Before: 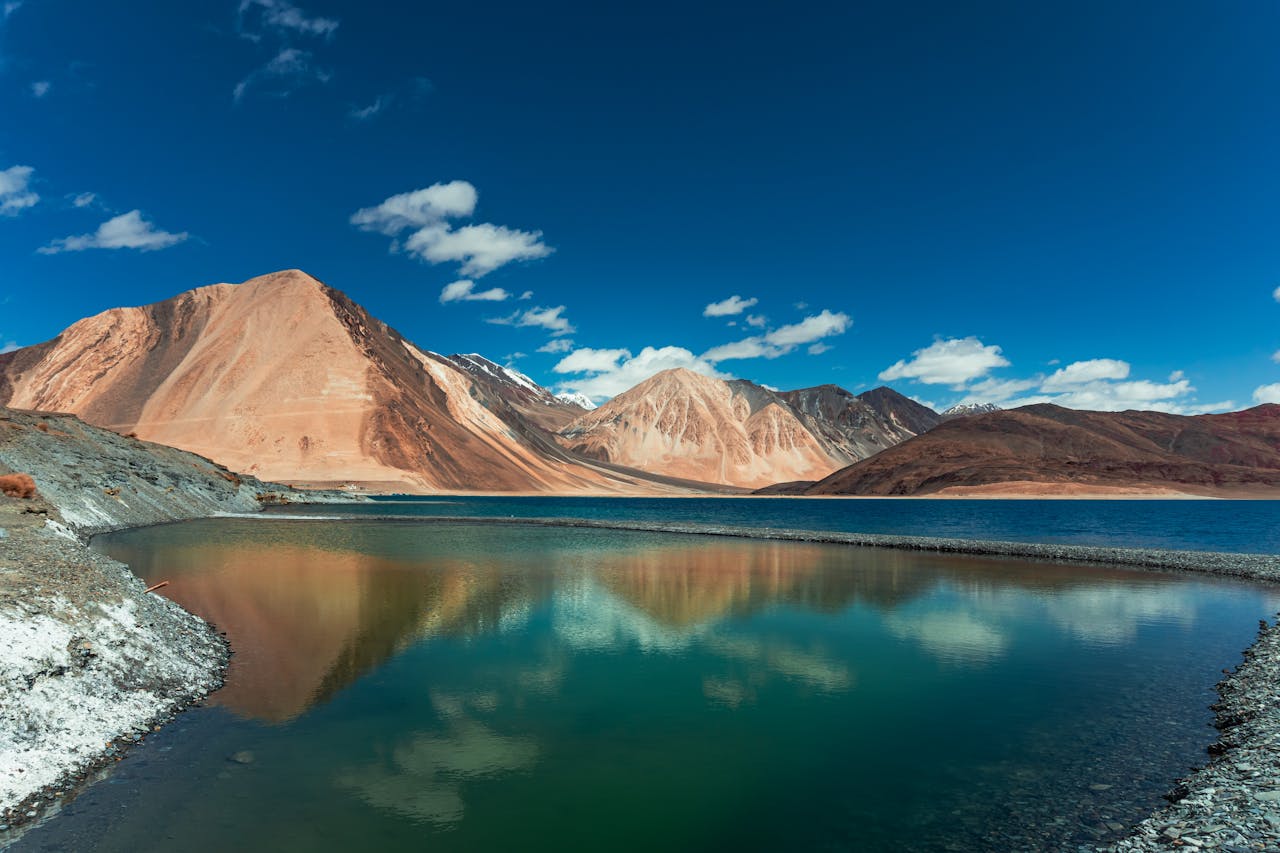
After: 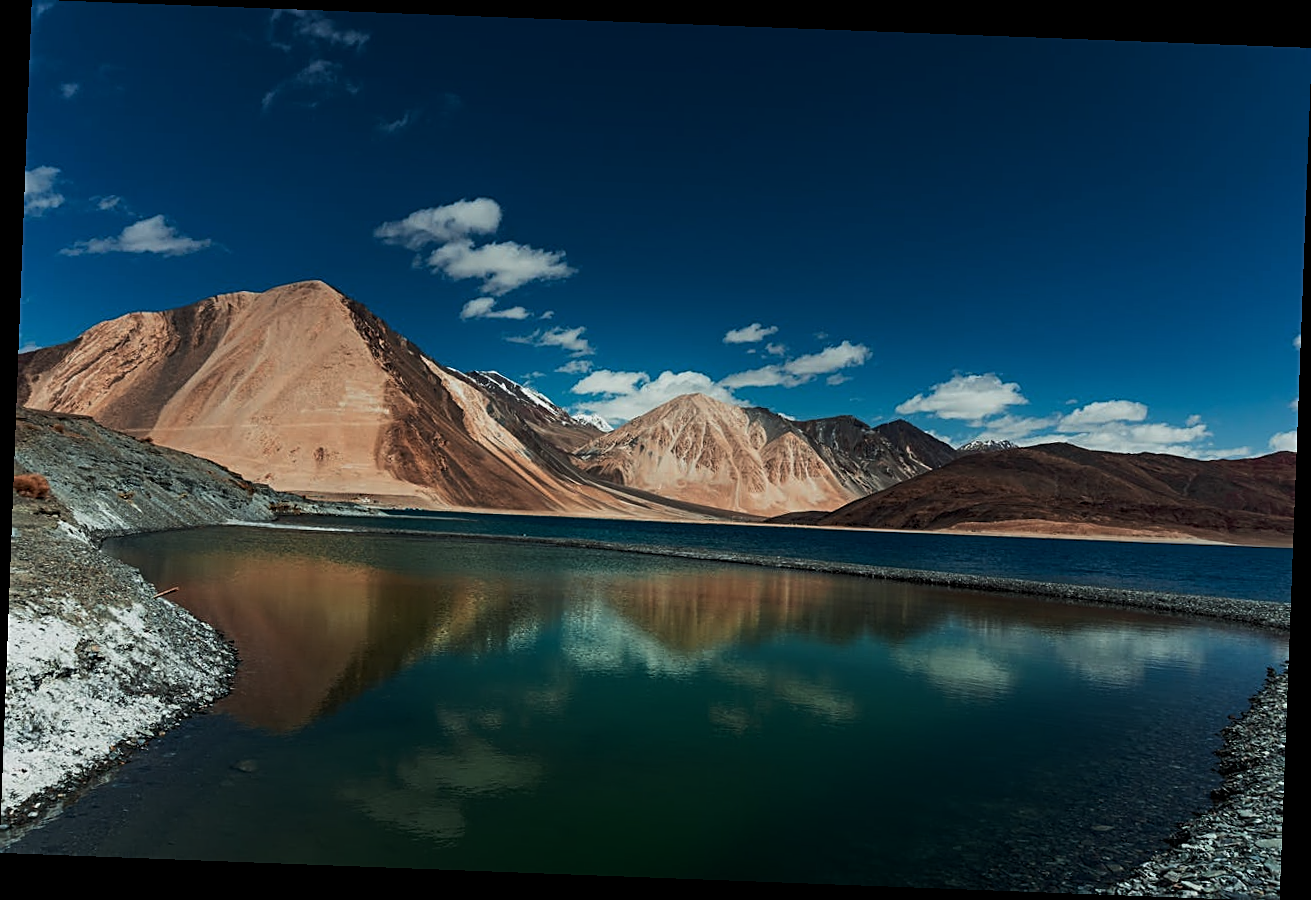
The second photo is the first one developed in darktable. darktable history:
sharpen: on, module defaults
tone equalizer: -8 EV -0.75 EV, -7 EV -0.7 EV, -6 EV -0.6 EV, -5 EV -0.4 EV, -3 EV 0.4 EV, -2 EV 0.6 EV, -1 EV 0.7 EV, +0 EV 0.75 EV, edges refinement/feathering 500, mask exposure compensation -1.57 EV, preserve details no
exposure: exposure -1 EV, compensate highlight preservation false
rotate and perspective: rotation 2.17°, automatic cropping off
